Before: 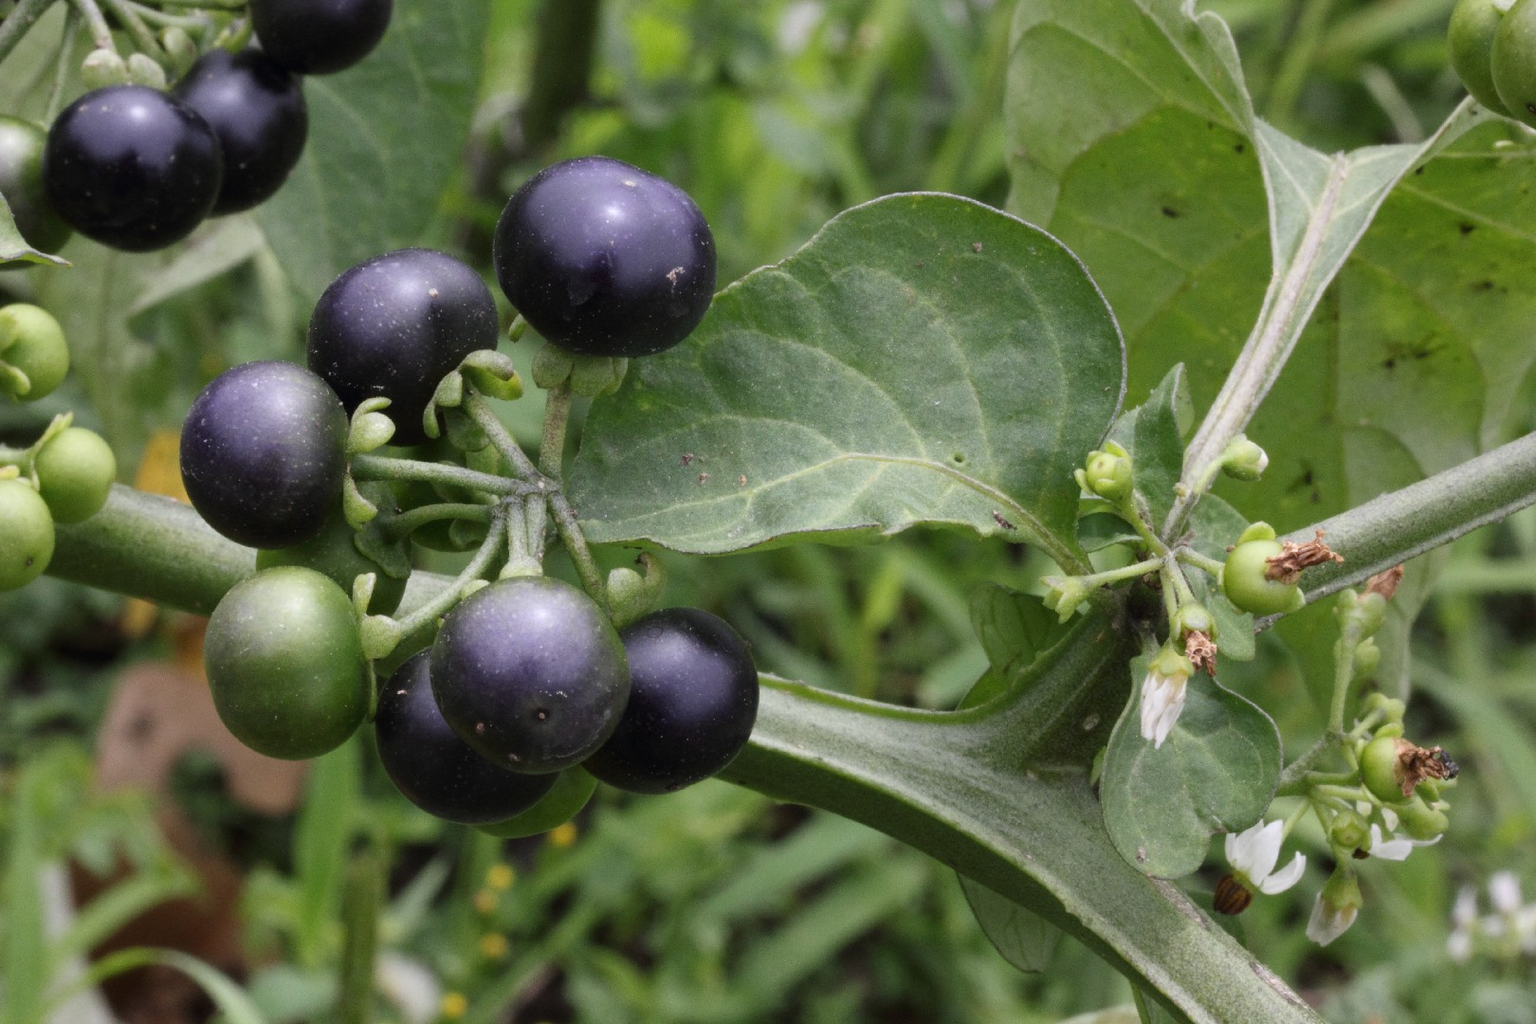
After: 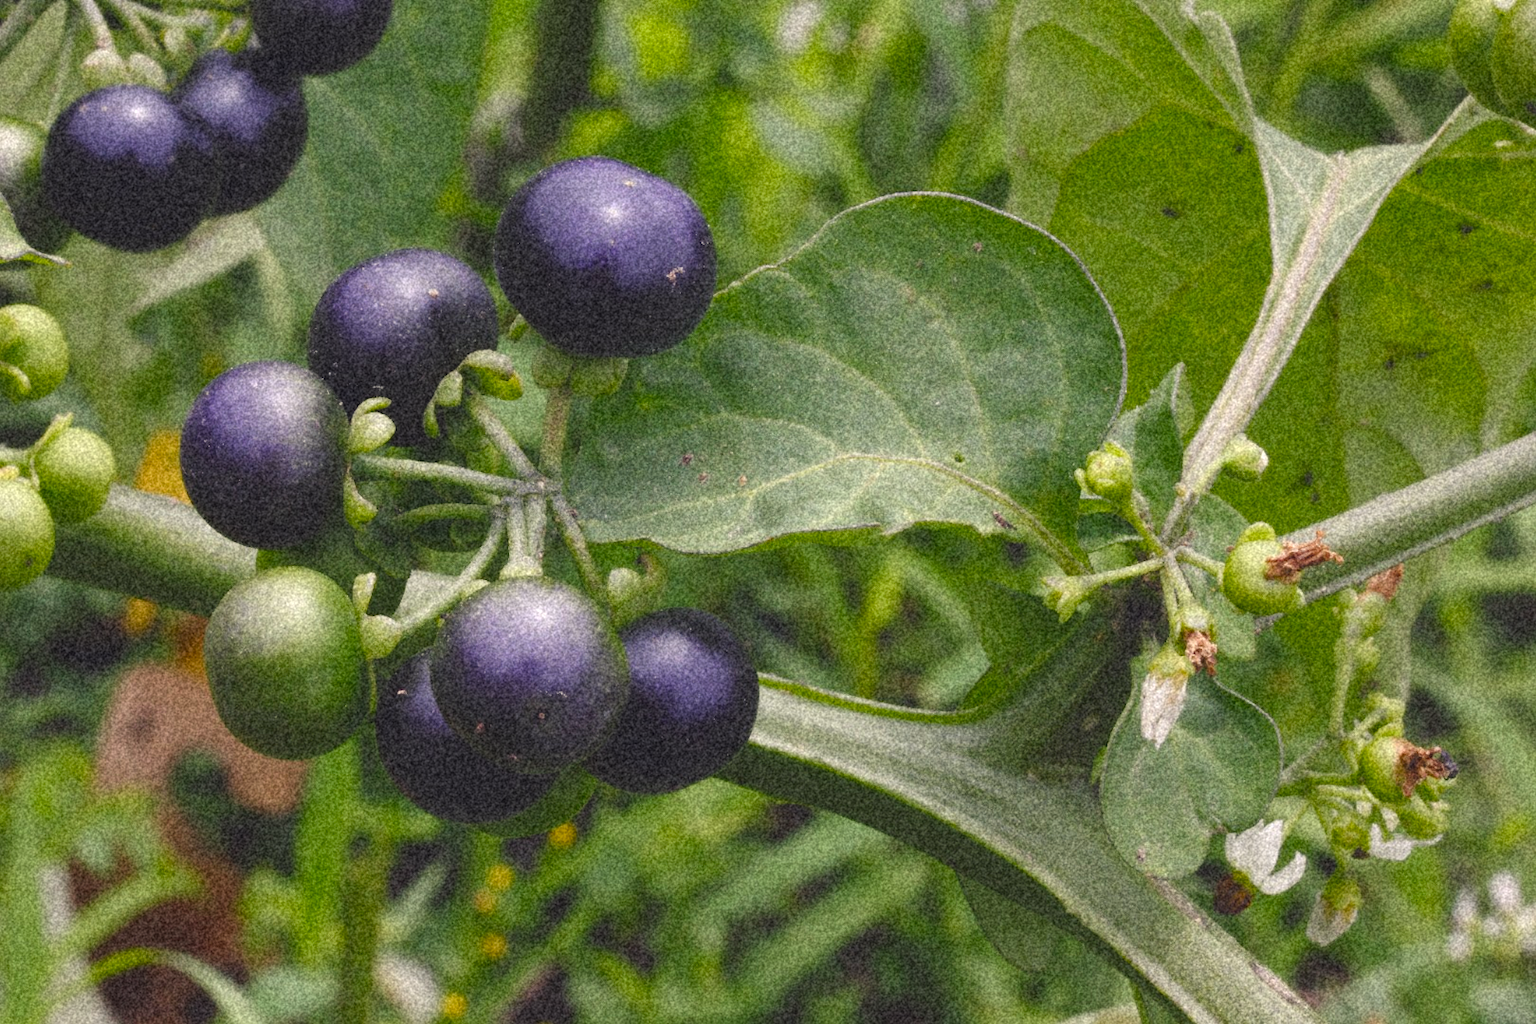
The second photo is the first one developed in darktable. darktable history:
color balance rgb: shadows lift › chroma 3%, shadows lift › hue 280.8°, power › hue 330°, highlights gain › chroma 3%, highlights gain › hue 75.6°, global offset › luminance 2%, perceptual saturation grading › global saturation 20%, perceptual saturation grading › highlights -25%, perceptual saturation grading › shadows 50%, global vibrance 20.33%
grain: coarseness 46.9 ISO, strength 50.21%, mid-tones bias 0%
